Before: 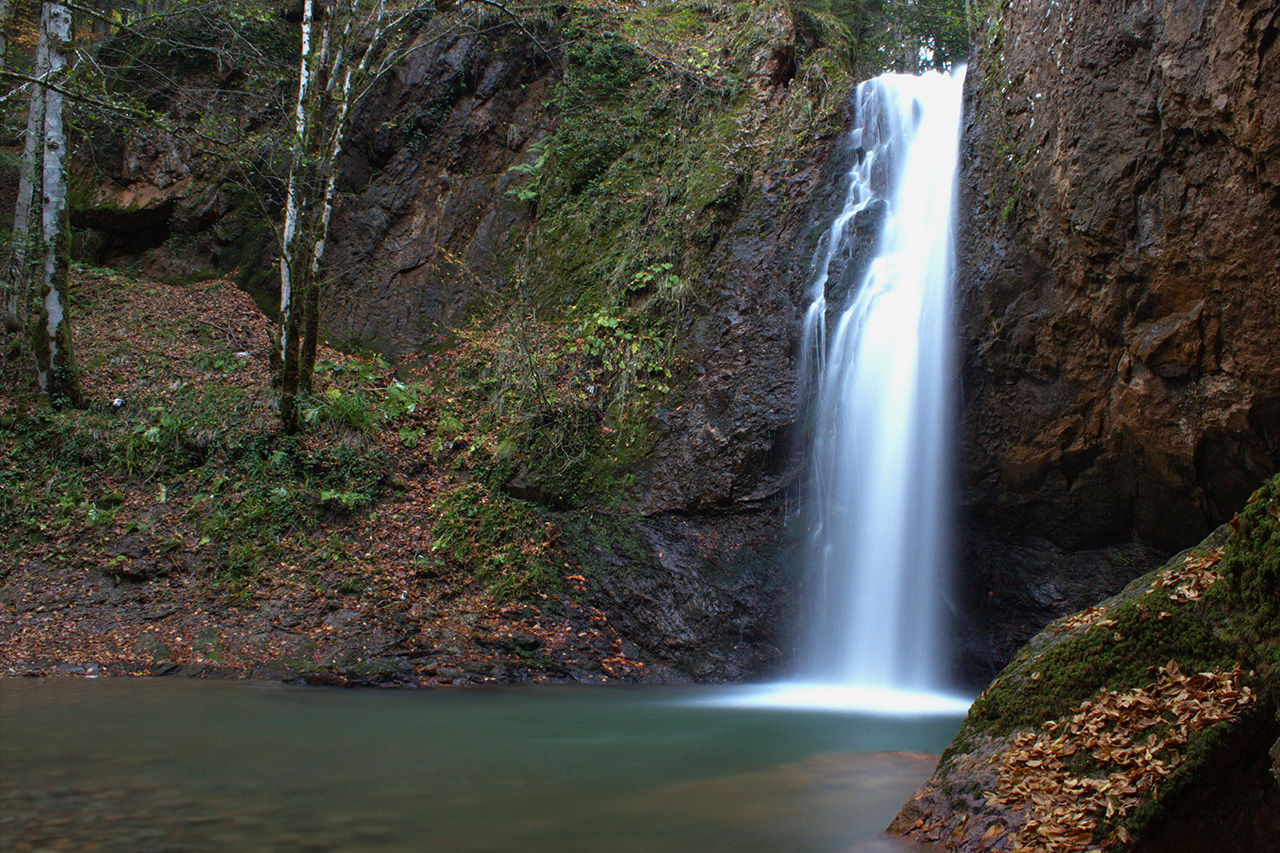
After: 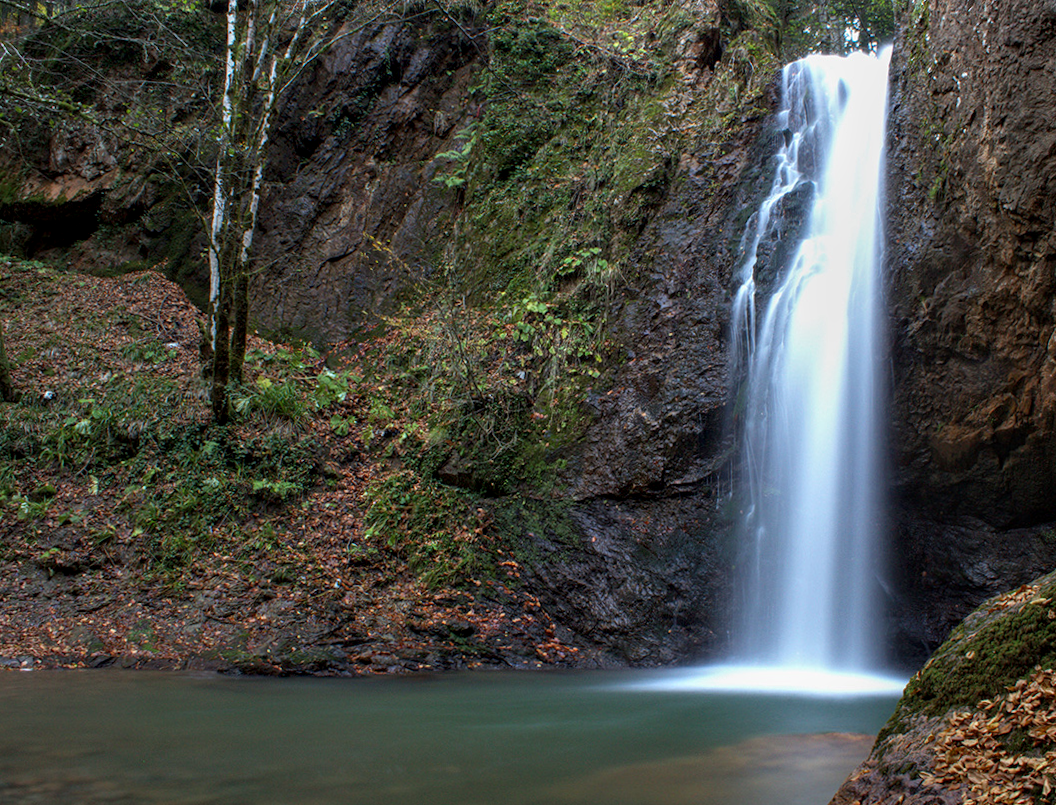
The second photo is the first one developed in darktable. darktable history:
local contrast: highlights 29%, detail 130%
crop and rotate: angle 0.84°, left 4.477%, top 0.781%, right 11.157%, bottom 2.673%
